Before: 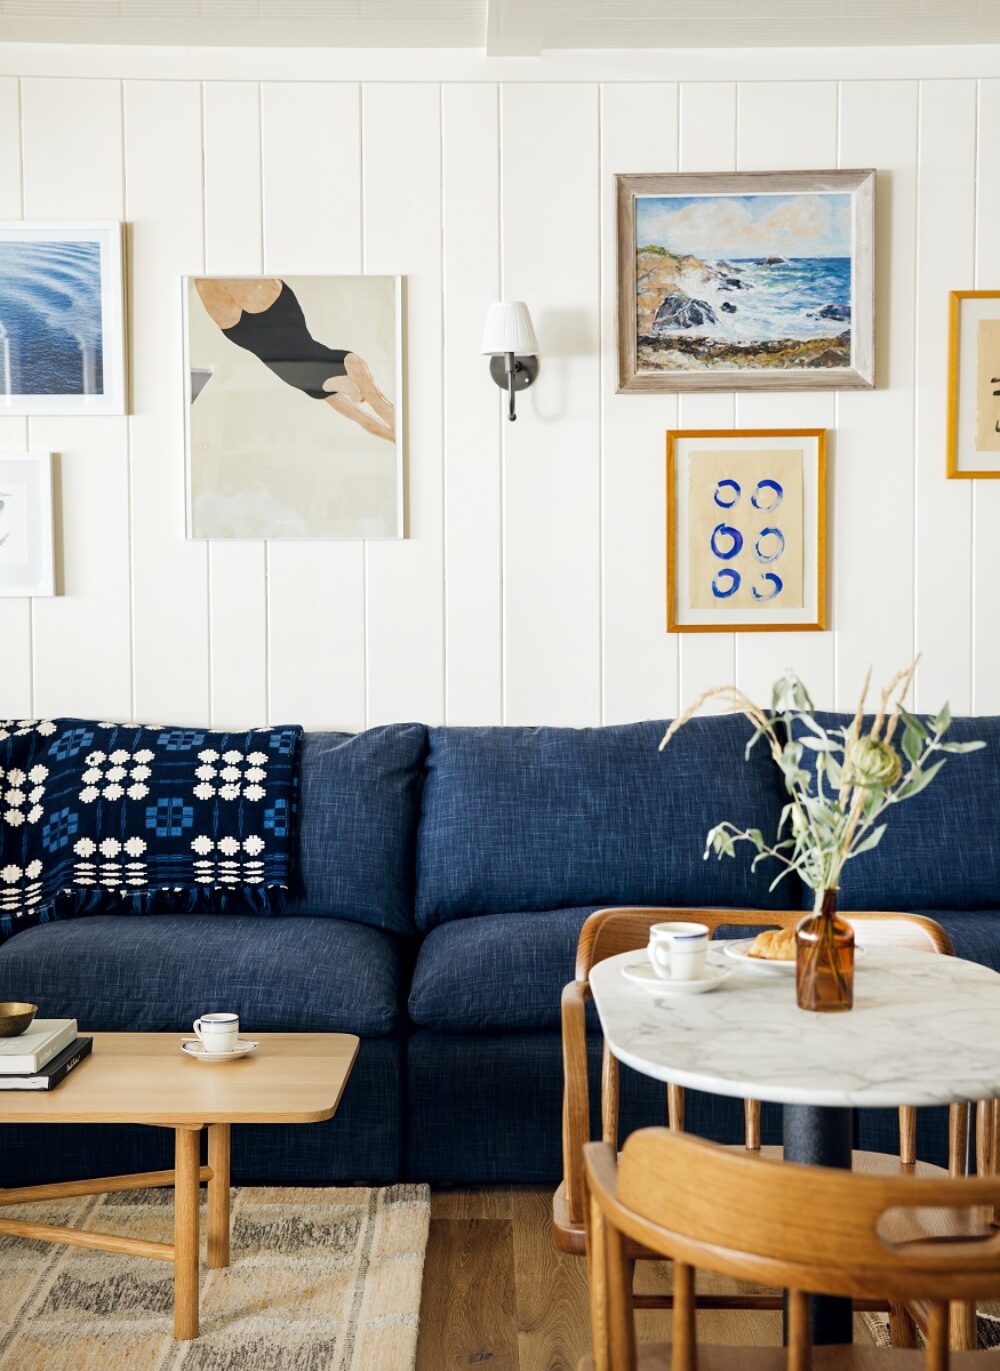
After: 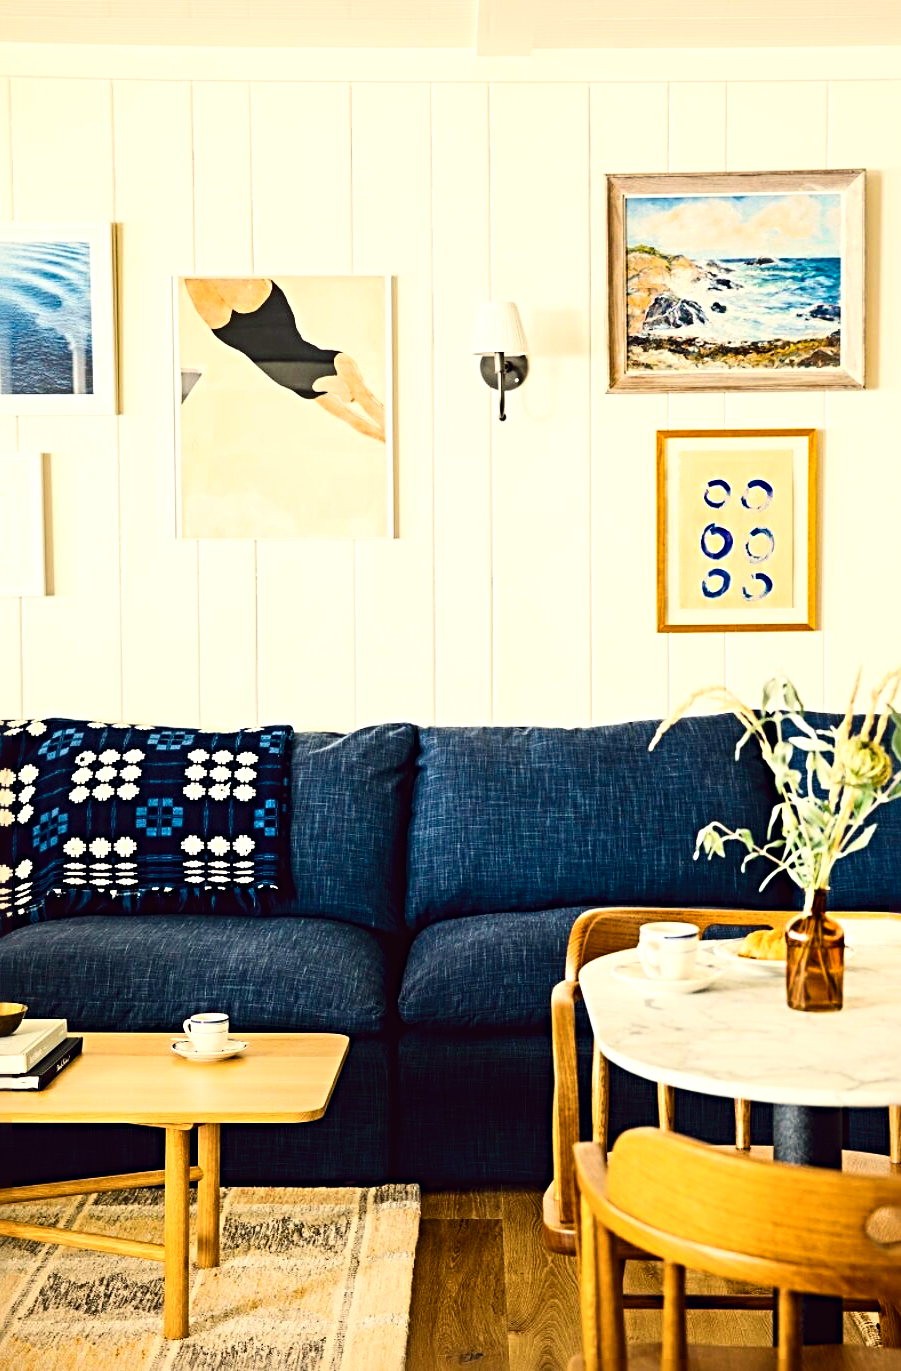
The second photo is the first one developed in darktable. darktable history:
tone equalizer: on, module defaults
contrast brightness saturation: contrast 0.22
crop and rotate: left 1.088%, right 8.807%
color balance: lift [1.005, 1.002, 0.998, 0.998], gamma [1, 1.021, 1.02, 0.979], gain [0.923, 1.066, 1.056, 0.934]
sharpen: radius 4.883
color balance rgb: perceptual saturation grading › global saturation 40%, global vibrance 15%
exposure: black level correction 0, exposure 0.5 EV, compensate exposure bias true, compensate highlight preservation false
color correction: highlights a* 2.75, highlights b* 5, shadows a* -2.04, shadows b* -4.84, saturation 0.8
